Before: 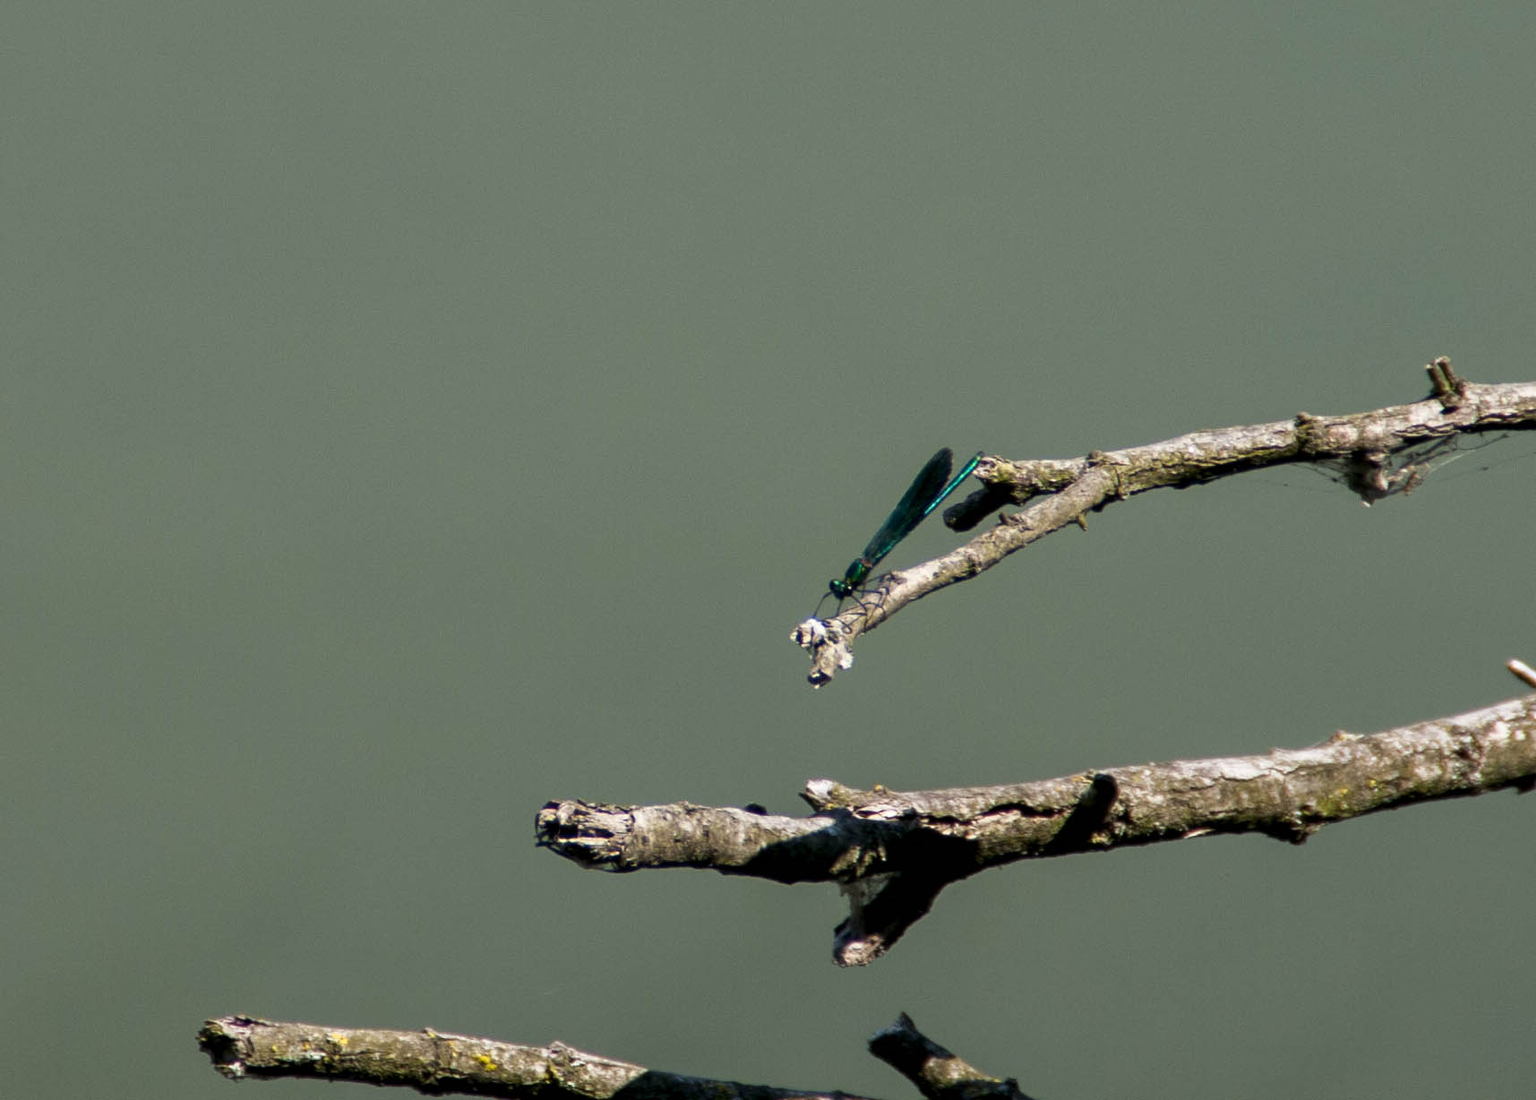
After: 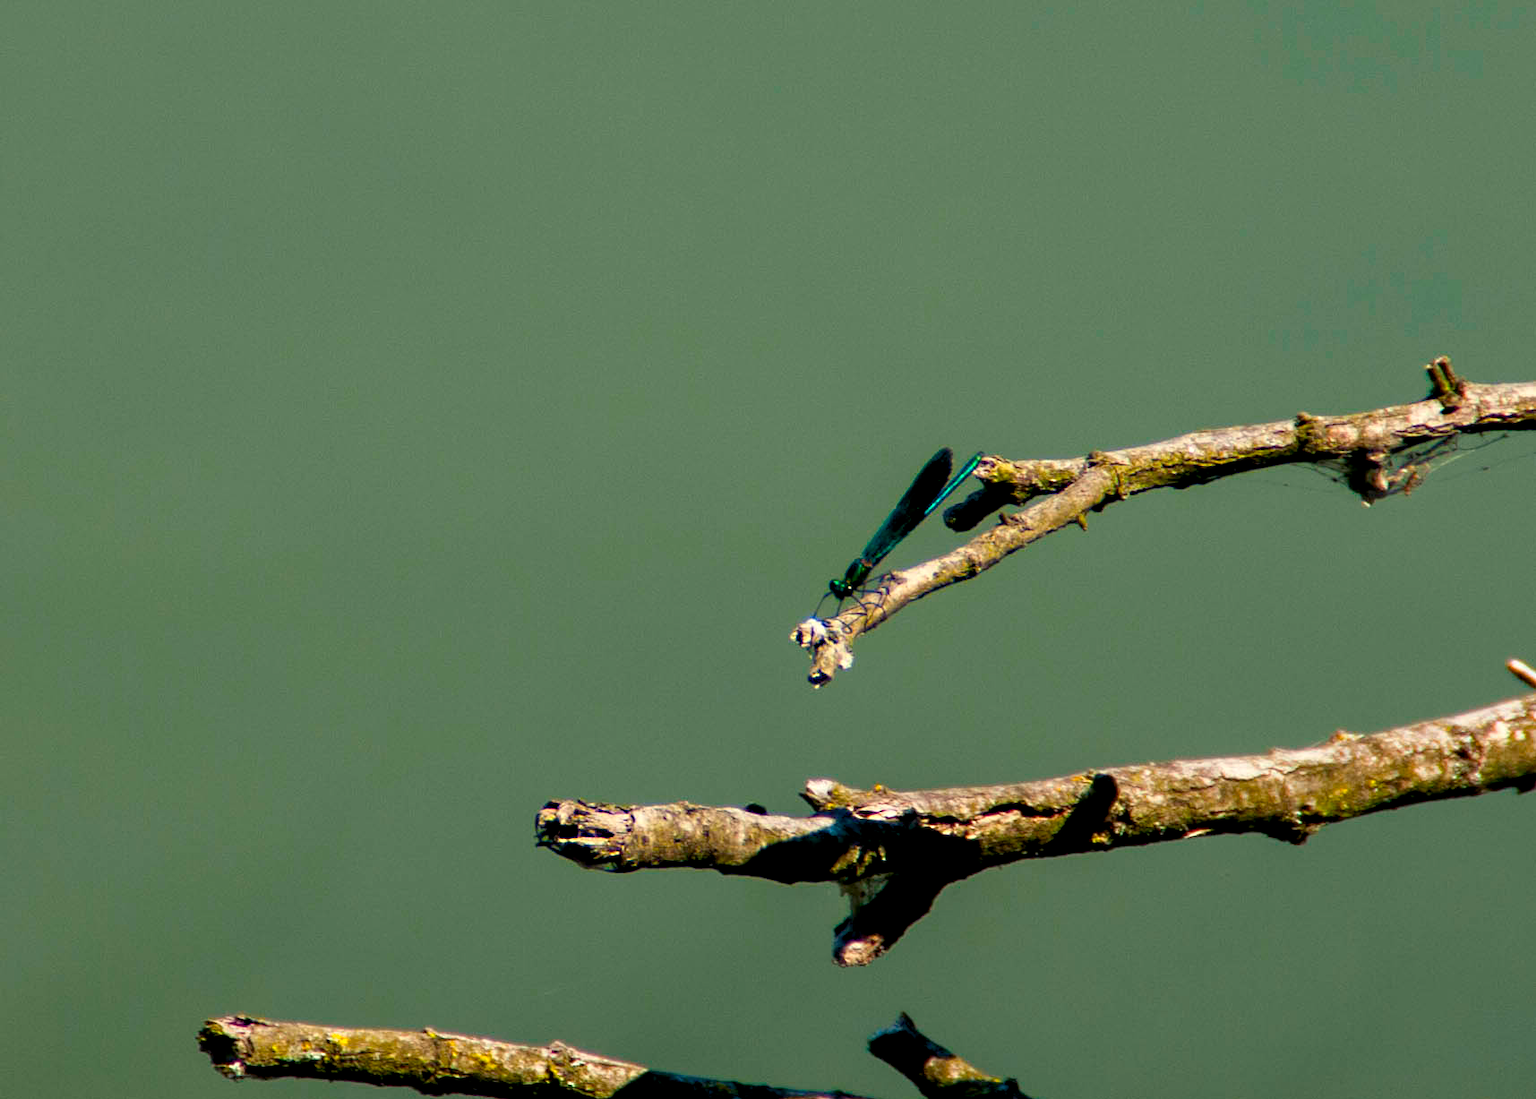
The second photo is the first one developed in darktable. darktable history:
color correction: highlights b* -0.031, saturation 1.27
color balance rgb: highlights gain › luminance 6.454%, highlights gain › chroma 2.521%, highlights gain › hue 87.14°, global offset › luminance -0.486%, perceptual saturation grading › global saturation 25.31%, global vibrance 20%
sharpen: radius 5.309, amount 0.314, threshold 26.676
